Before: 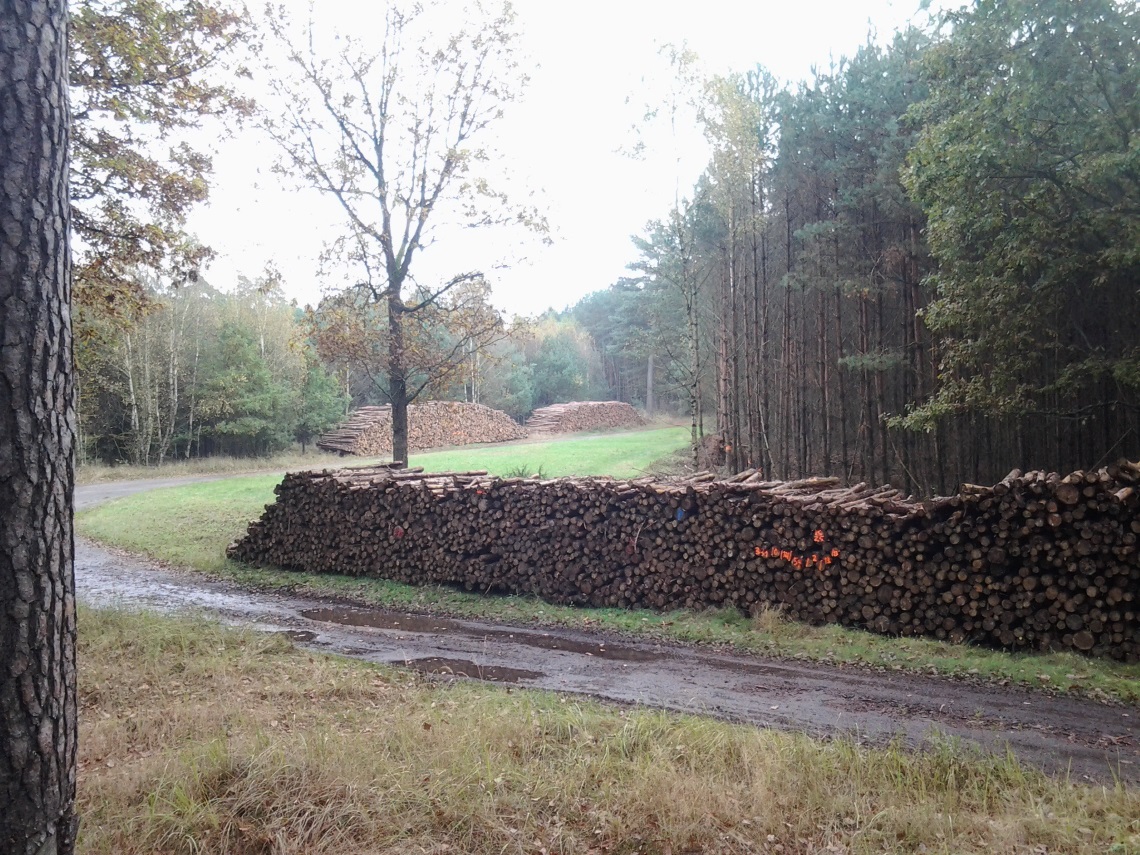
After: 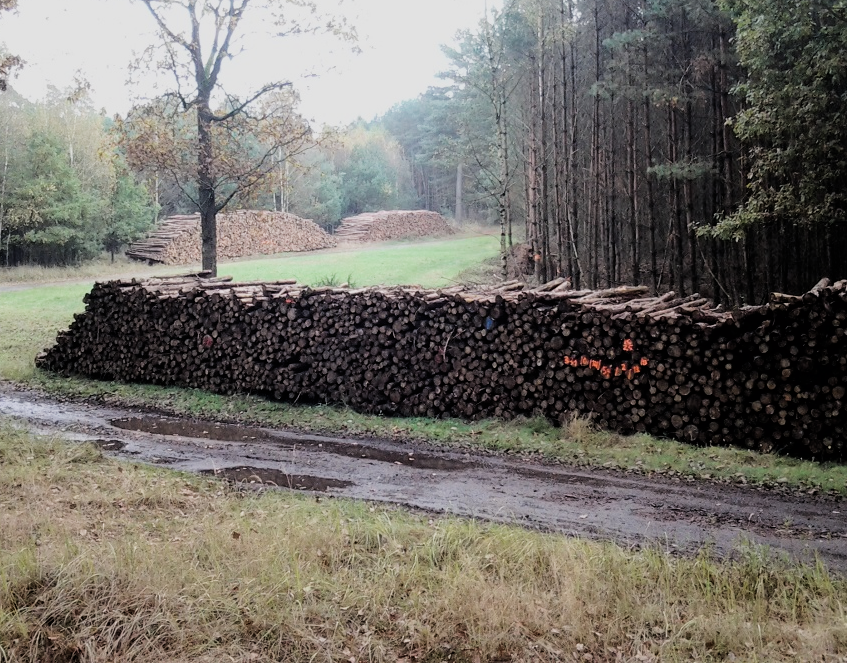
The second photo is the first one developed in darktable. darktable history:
filmic rgb: black relative exposure -5.14 EV, white relative exposure 3.96 EV, hardness 2.88, contrast 1.297, highlights saturation mix -30.26%
crop: left 16.836%, top 22.408%, right 8.837%
